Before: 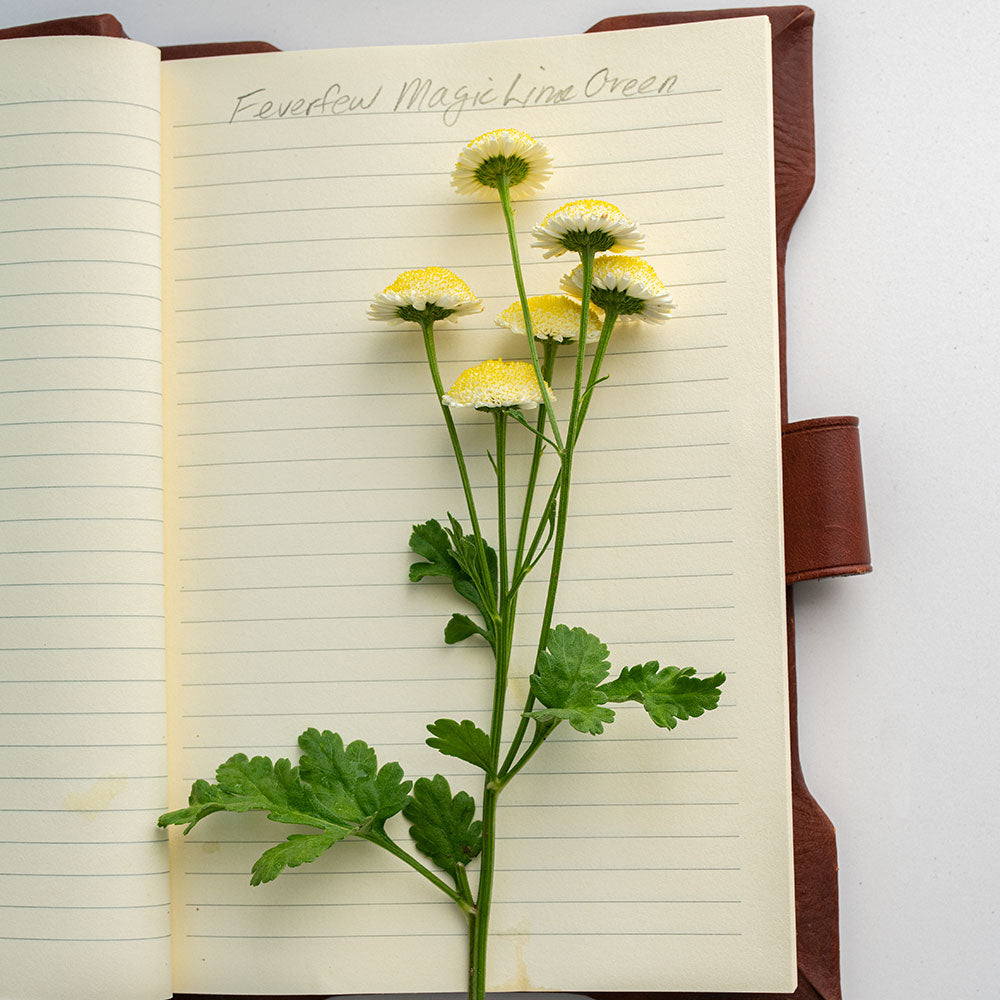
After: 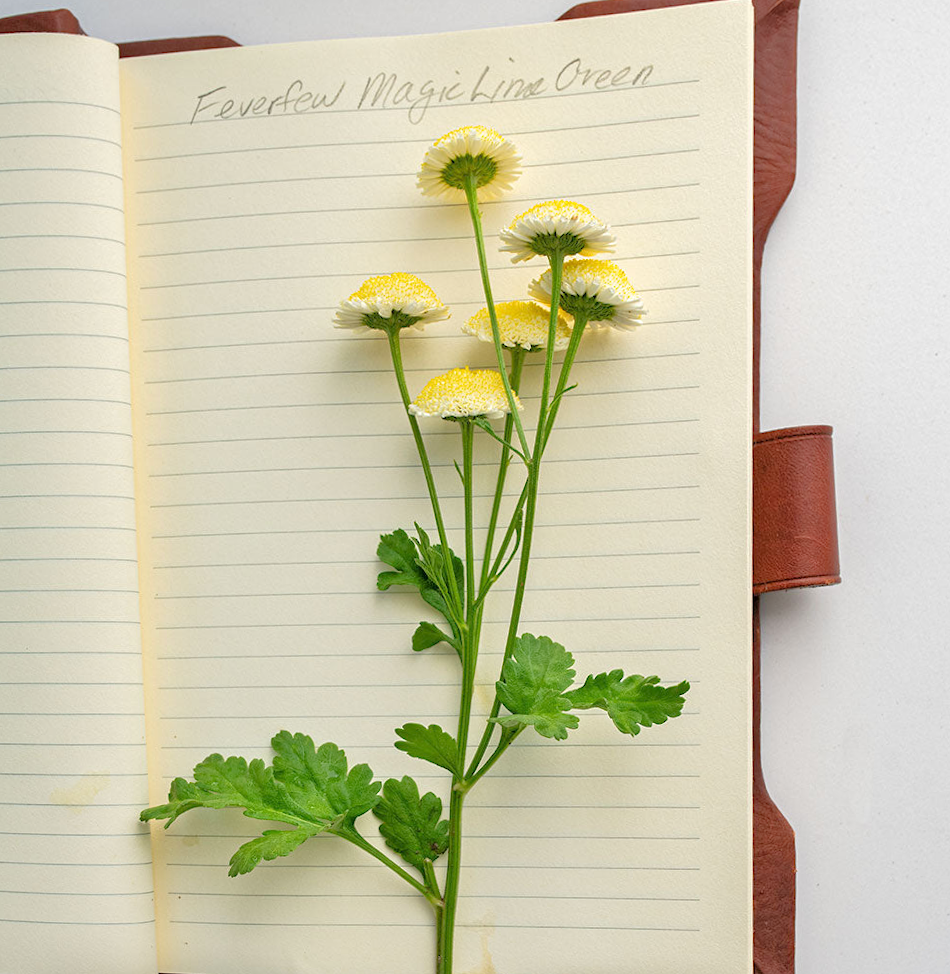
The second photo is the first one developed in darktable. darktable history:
rotate and perspective: rotation 0.074°, lens shift (vertical) 0.096, lens shift (horizontal) -0.041, crop left 0.043, crop right 0.952, crop top 0.024, crop bottom 0.979
tone equalizer: -7 EV 0.15 EV, -6 EV 0.6 EV, -5 EV 1.15 EV, -4 EV 1.33 EV, -3 EV 1.15 EV, -2 EV 0.6 EV, -1 EV 0.15 EV, mask exposure compensation -0.5 EV
